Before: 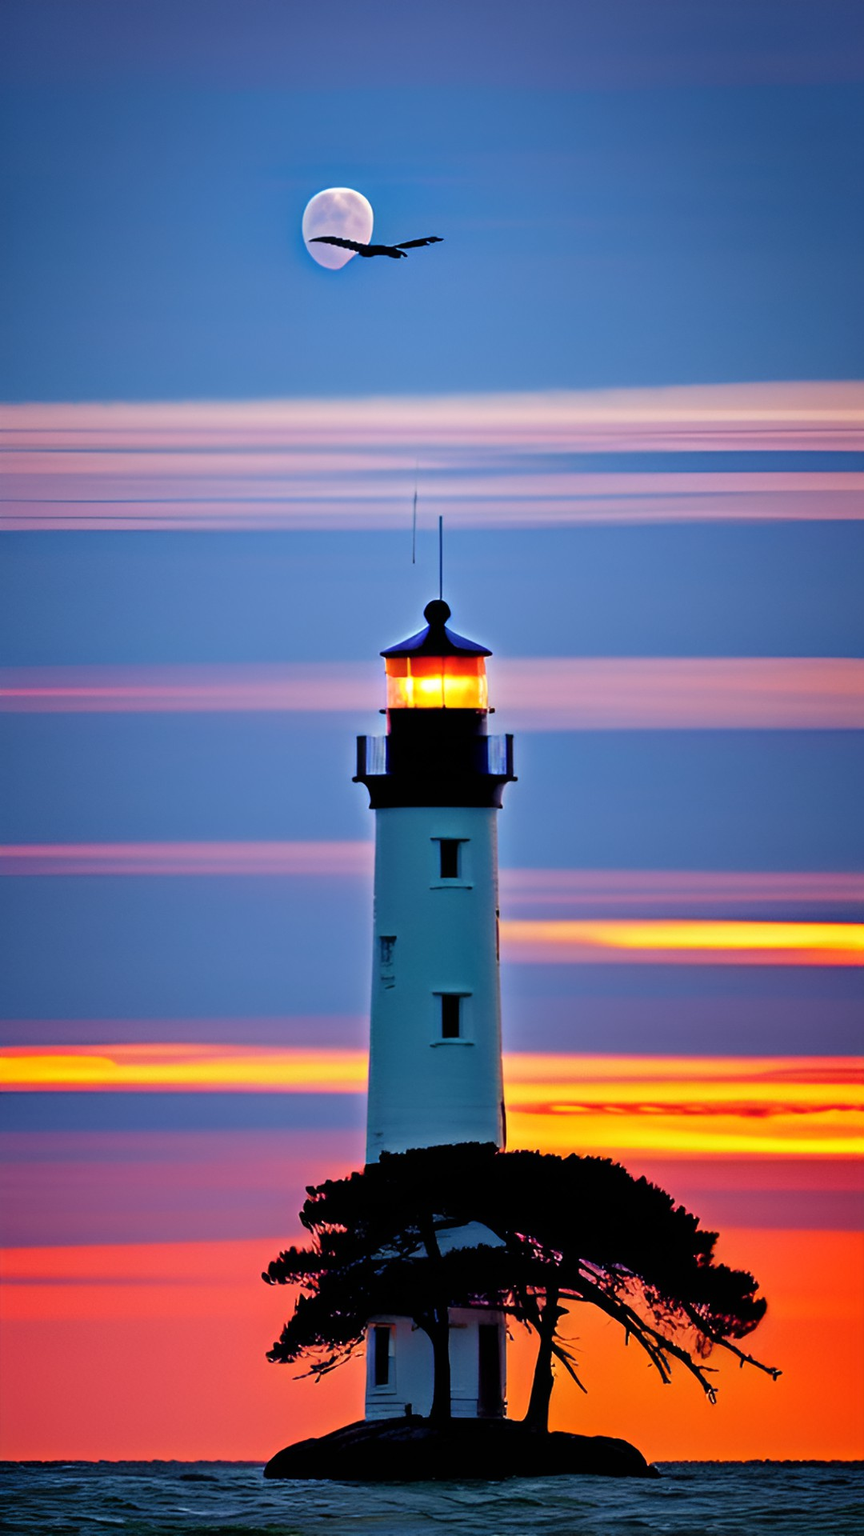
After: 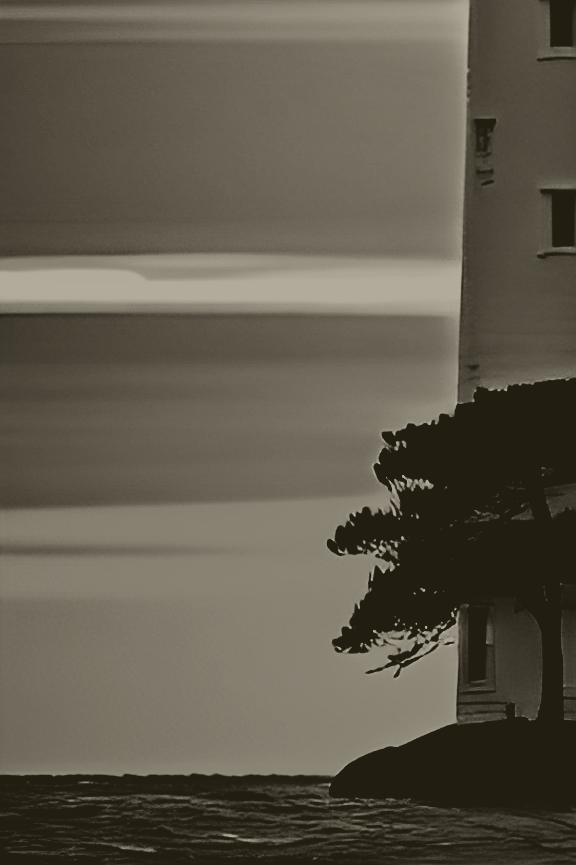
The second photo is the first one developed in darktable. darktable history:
sharpen: amount 0.478
colorize: hue 41.44°, saturation 22%, source mix 60%, lightness 10.61%
crop and rotate: top 54.778%, right 46.61%, bottom 0.159%
white balance: red 0.988, blue 1.017
contrast brightness saturation: contrast 0.14, brightness 0.21
color balance rgb: linear chroma grading › global chroma 9%, perceptual saturation grading › global saturation 36%, perceptual brilliance grading › global brilliance 15%, perceptual brilliance grading › shadows -35%, global vibrance 15%
filmic rgb: black relative exposure -8.2 EV, white relative exposure 2.2 EV, threshold 3 EV, hardness 7.11, latitude 85.74%, contrast 1.696, highlights saturation mix -4%, shadows ↔ highlights balance -2.69%, preserve chrominance no, color science v5 (2021), contrast in shadows safe, contrast in highlights safe, enable highlight reconstruction true
